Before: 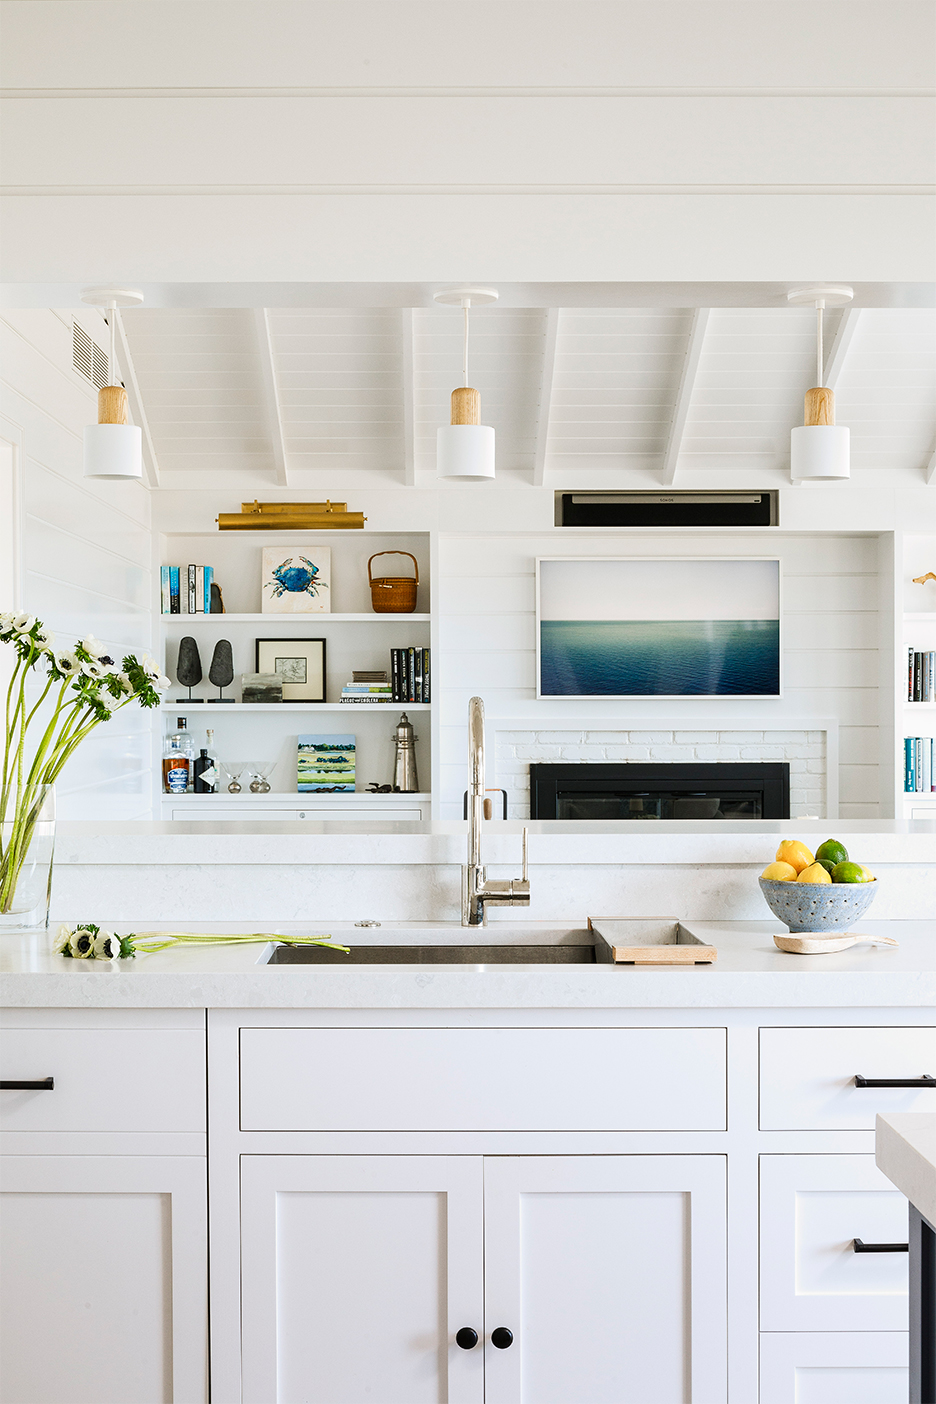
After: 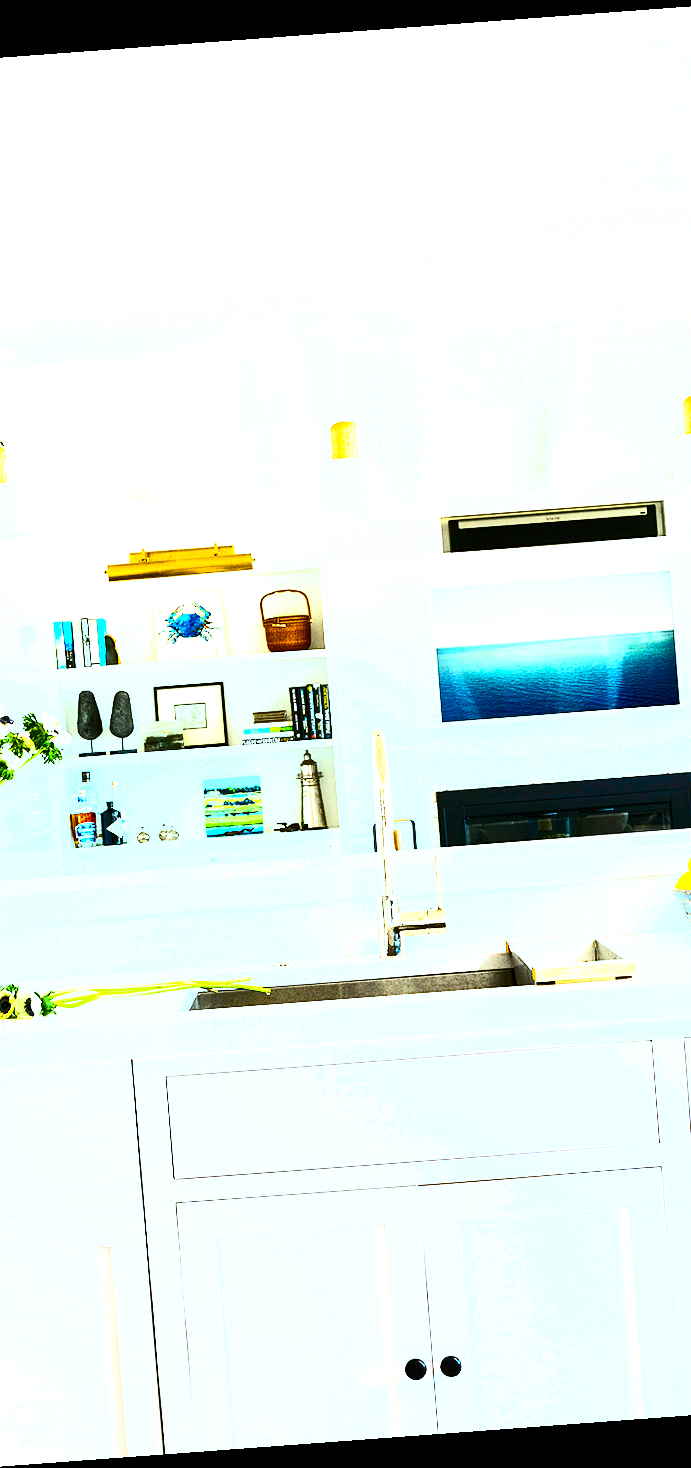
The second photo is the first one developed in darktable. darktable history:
crop and rotate: left 14.385%, right 18.948%
exposure: black level correction 0, exposure 1.1 EV, compensate exposure bias true, compensate highlight preservation false
white balance: red 0.925, blue 1.046
contrast brightness saturation: contrast 0.4, brightness 0.05, saturation 0.25
rotate and perspective: rotation -4.25°, automatic cropping off
grain: coarseness 0.09 ISO
color balance rgb: linear chroma grading › global chroma 9%, perceptual saturation grading › global saturation 36%, perceptual saturation grading › shadows 35%, perceptual brilliance grading › global brilliance 15%, perceptual brilliance grading › shadows -35%, global vibrance 15%
